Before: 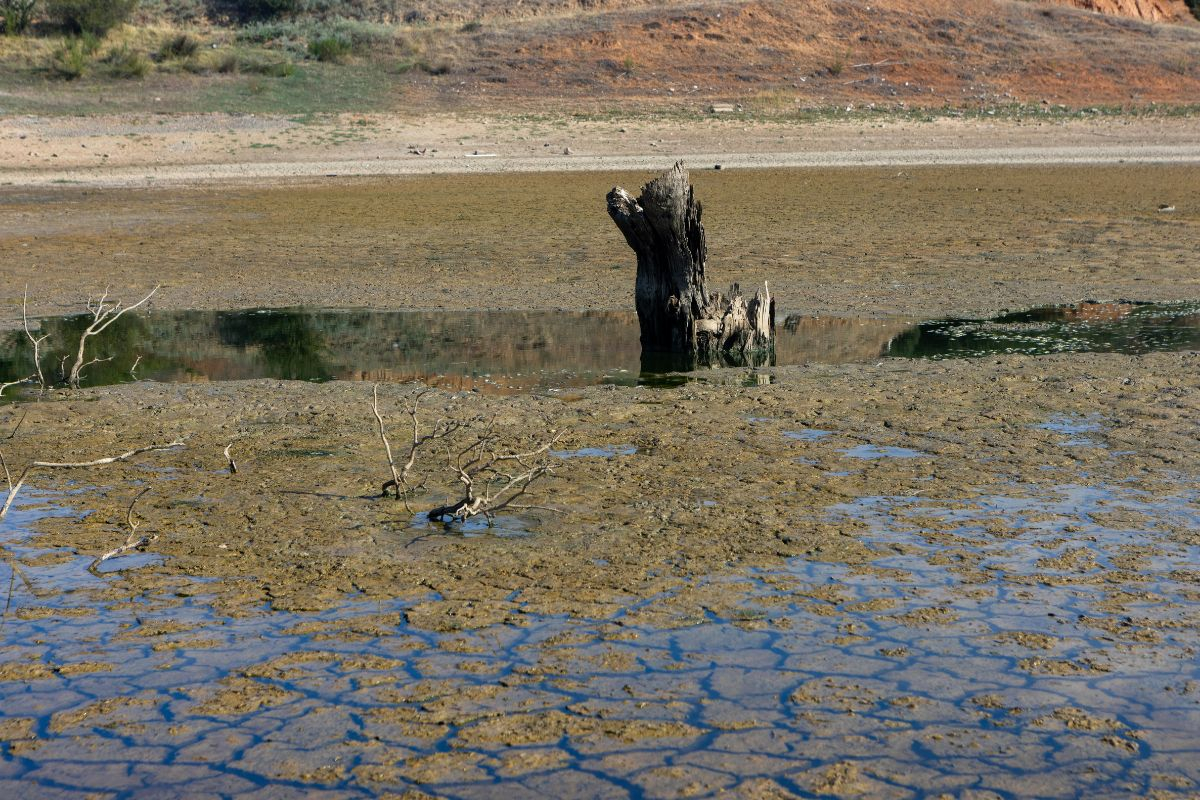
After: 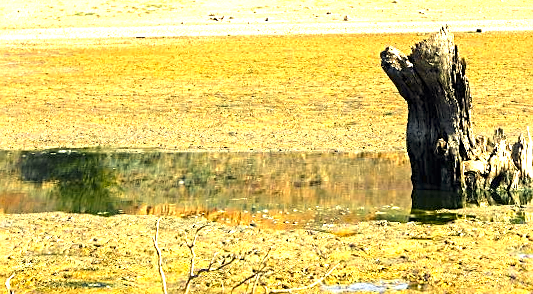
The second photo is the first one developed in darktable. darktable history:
exposure: black level correction 0, exposure 1.741 EV, compensate exposure bias true, compensate highlight preservation false
rotate and perspective: rotation 0.72°, lens shift (vertical) -0.352, lens shift (horizontal) -0.051, crop left 0.152, crop right 0.859, crop top 0.019, crop bottom 0.964
crop: left 10.121%, top 10.631%, right 36.218%, bottom 51.526%
color correction: highlights a* 1.39, highlights b* 17.83
color zones: curves: ch0 [(0, 0.511) (0.143, 0.531) (0.286, 0.56) (0.429, 0.5) (0.571, 0.5) (0.714, 0.5) (0.857, 0.5) (1, 0.5)]; ch1 [(0, 0.525) (0.143, 0.705) (0.286, 0.715) (0.429, 0.35) (0.571, 0.35) (0.714, 0.35) (0.857, 0.4) (1, 0.4)]; ch2 [(0, 0.572) (0.143, 0.512) (0.286, 0.473) (0.429, 0.45) (0.571, 0.5) (0.714, 0.5) (0.857, 0.518) (1, 0.518)]
sharpen: on, module defaults
